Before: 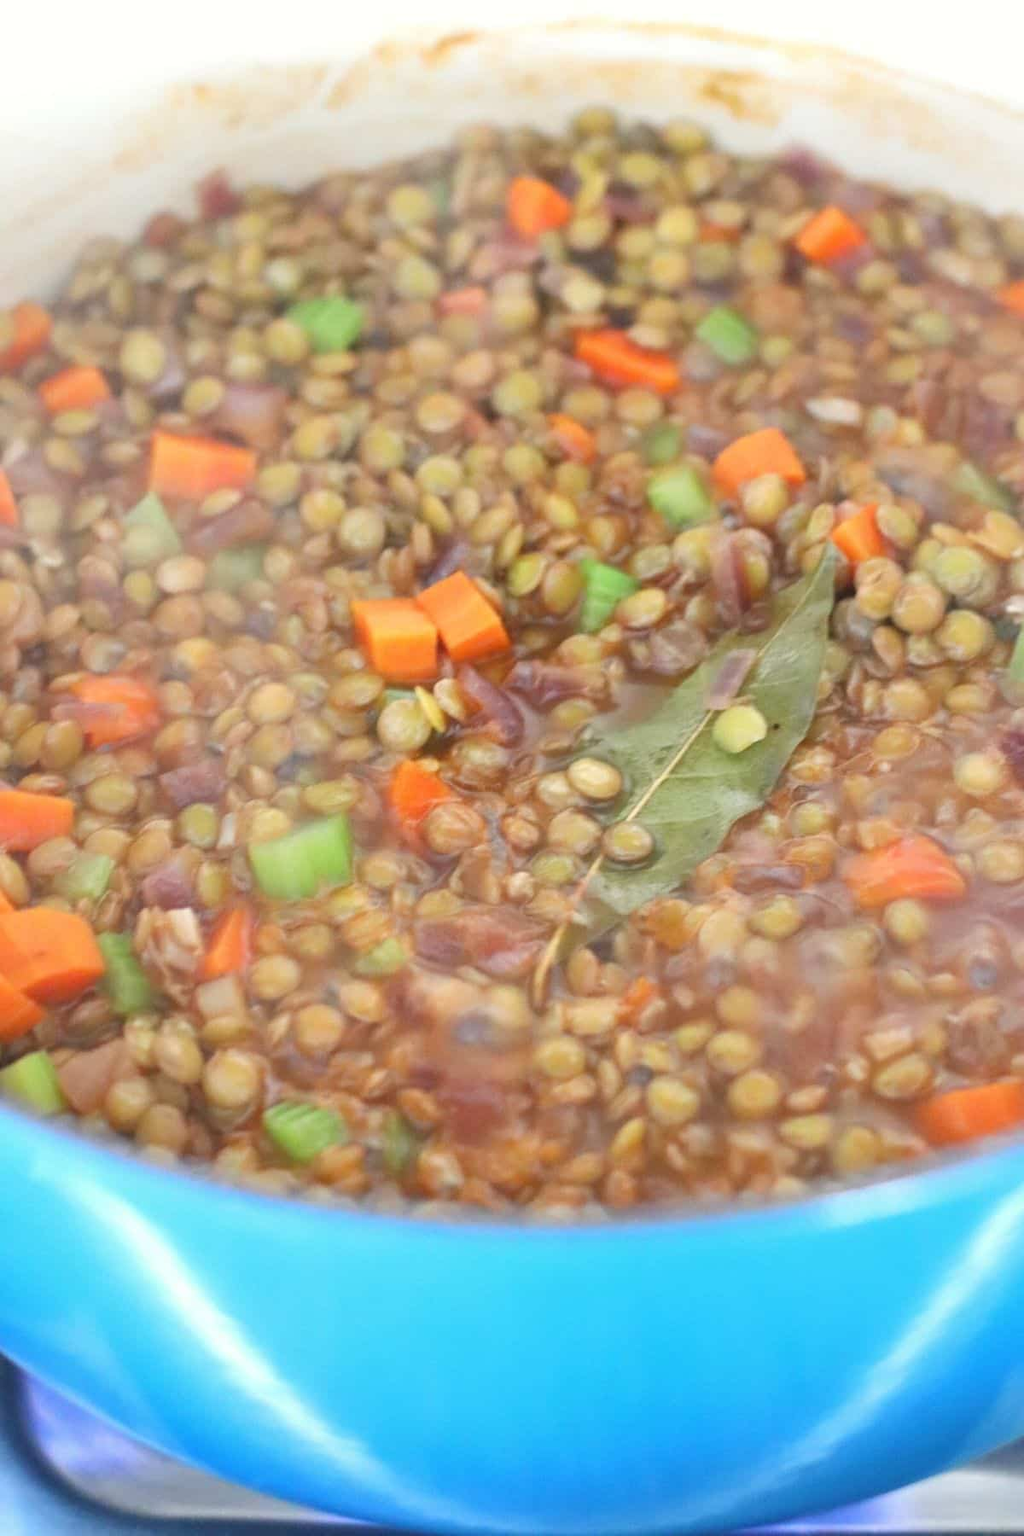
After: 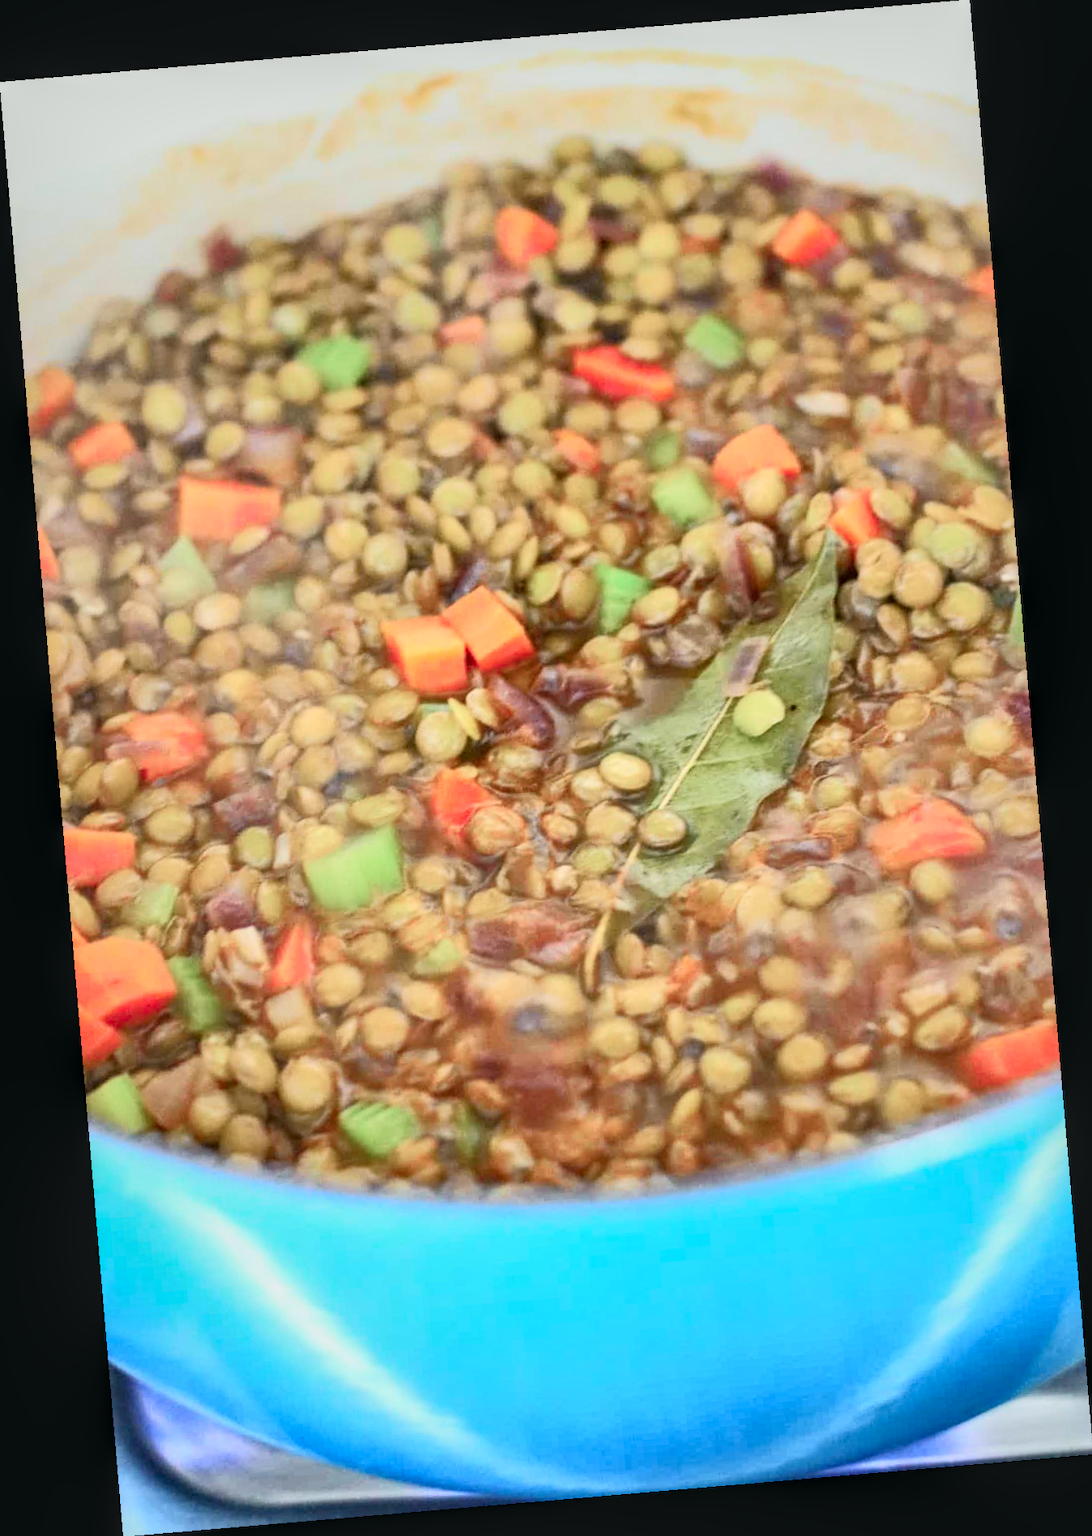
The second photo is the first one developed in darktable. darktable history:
tone curve: curves: ch0 [(0, 0.008) (0.081, 0.044) (0.177, 0.123) (0.283, 0.253) (0.427, 0.441) (0.495, 0.524) (0.661, 0.756) (0.796, 0.859) (1, 0.951)]; ch1 [(0, 0) (0.161, 0.092) (0.35, 0.33) (0.392, 0.392) (0.427, 0.426) (0.479, 0.472) (0.505, 0.5) (0.521, 0.519) (0.567, 0.556) (0.583, 0.588) (0.625, 0.627) (0.678, 0.733) (1, 1)]; ch2 [(0, 0) (0.346, 0.362) (0.404, 0.427) (0.502, 0.499) (0.523, 0.522) (0.544, 0.561) (0.58, 0.59) (0.629, 0.642) (0.717, 0.678) (1, 1)], color space Lab, independent channels, preserve colors none
rotate and perspective: rotation -4.86°, automatic cropping off
rgb curve: mode RGB, independent channels
local contrast: detail 130%
haze removal: adaptive false
